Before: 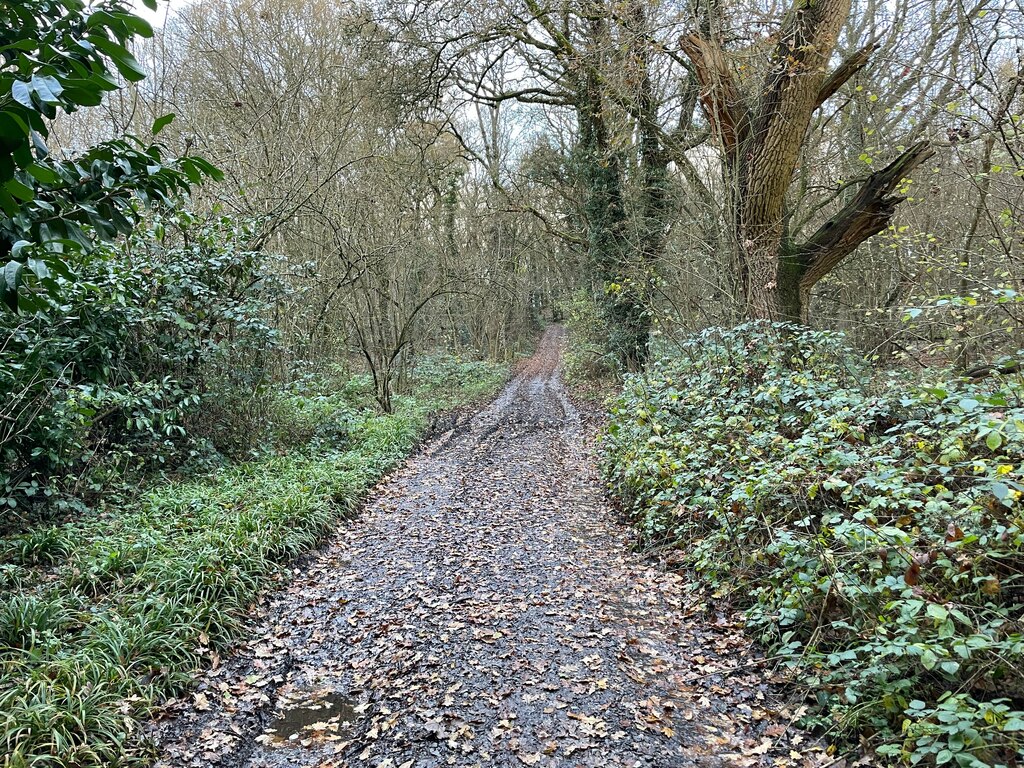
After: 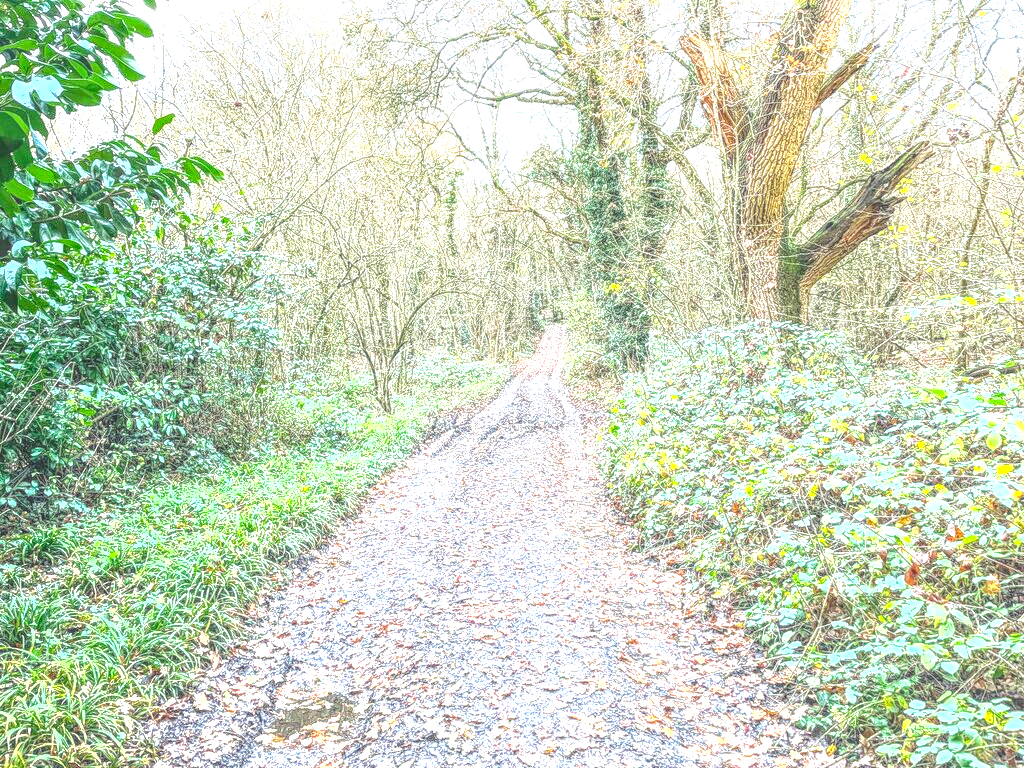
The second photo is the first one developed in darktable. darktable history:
exposure: black level correction 0, exposure 2.109 EV, compensate exposure bias true, compensate highlight preservation false
local contrast: highlights 0%, shadows 6%, detail 200%, midtone range 0.251
